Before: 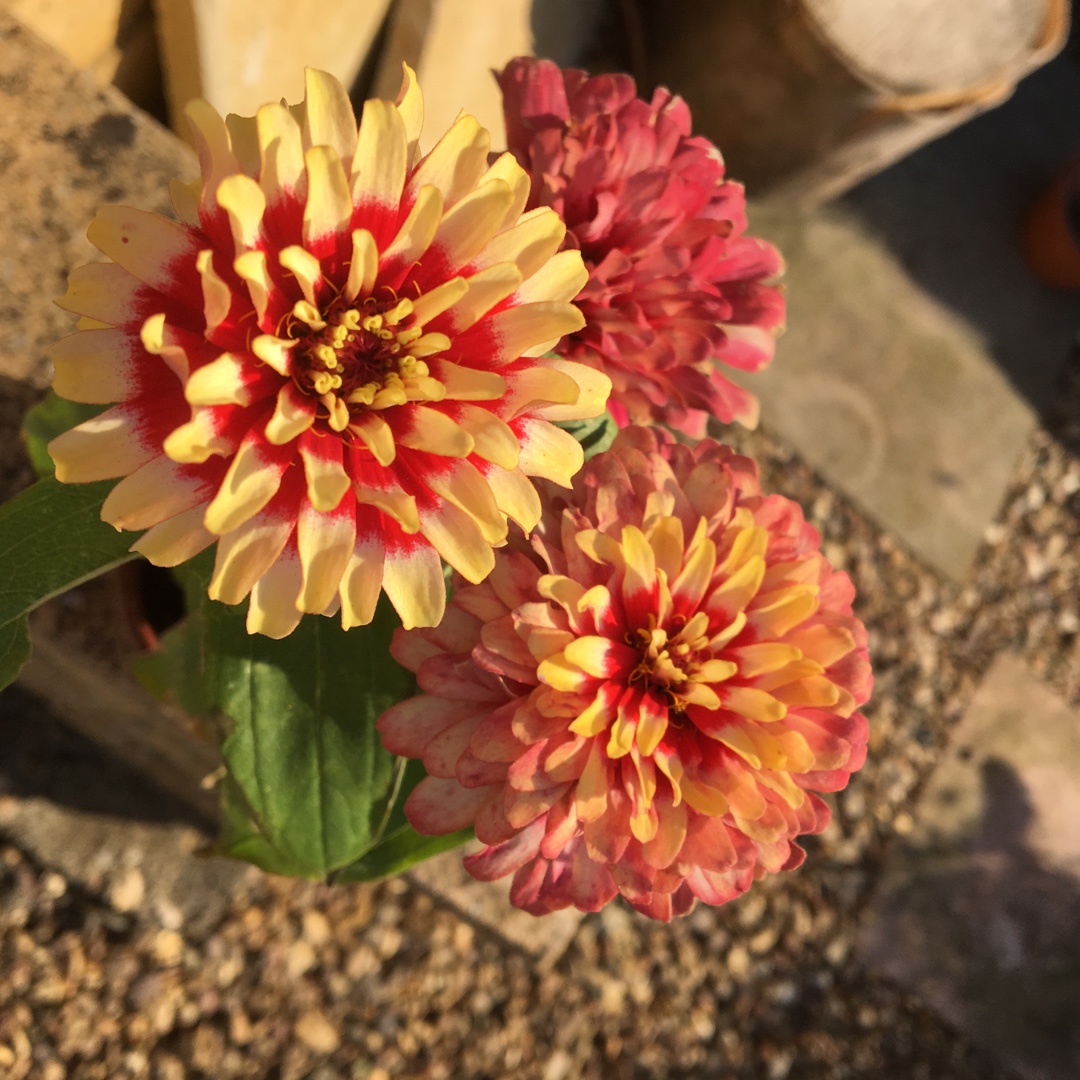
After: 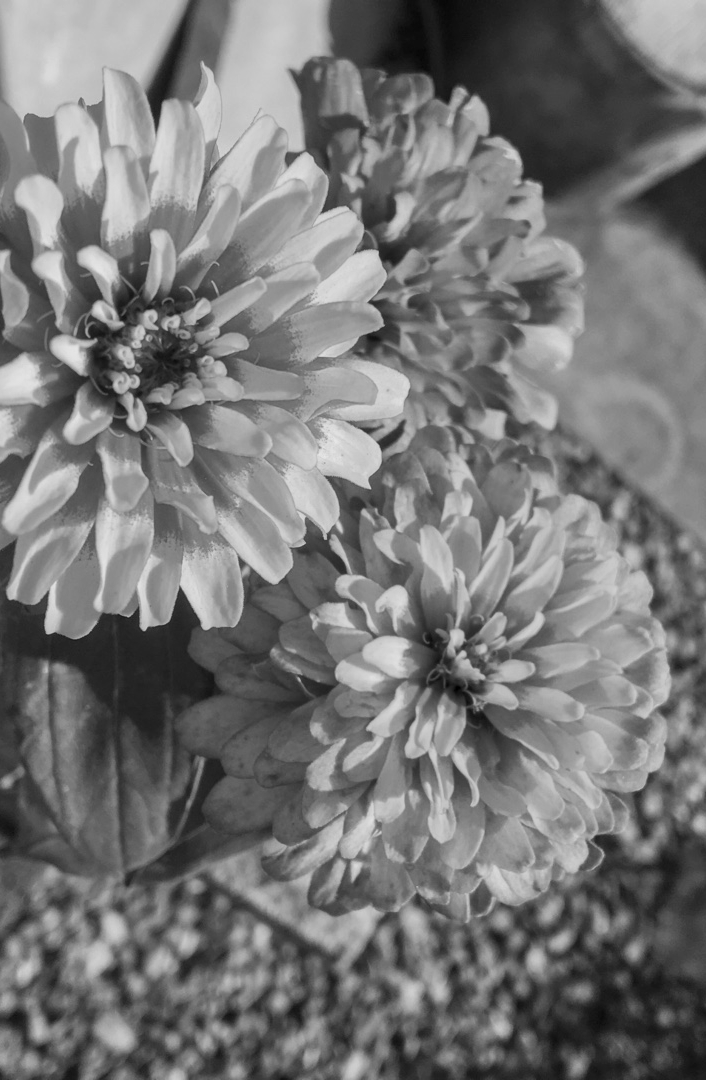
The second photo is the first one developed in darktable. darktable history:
crop and rotate: left 18.768%, right 15.802%
color zones: curves: ch0 [(0, 0.613) (0.01, 0.613) (0.245, 0.448) (0.498, 0.529) (0.642, 0.665) (0.879, 0.777) (0.99, 0.613)]; ch1 [(0, 0) (0.143, 0) (0.286, 0) (0.429, 0) (0.571, 0) (0.714, 0) (0.857, 0)]
local contrast: on, module defaults
